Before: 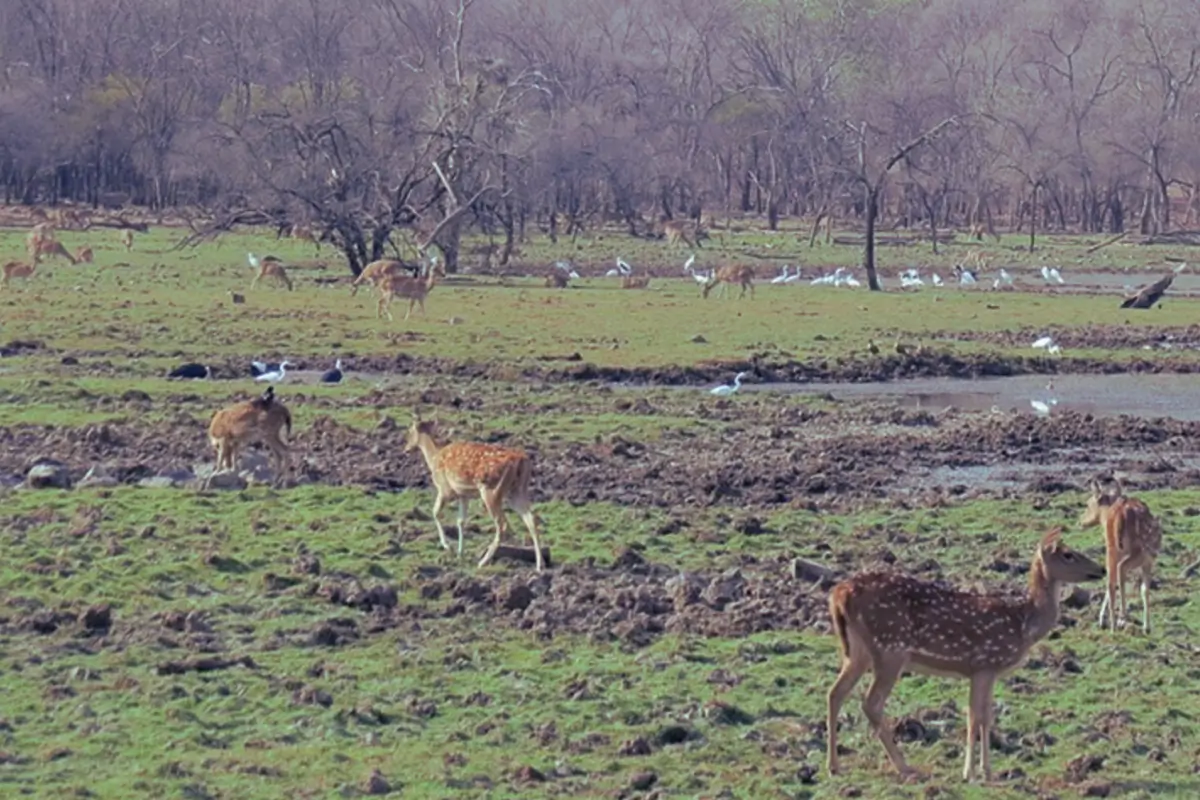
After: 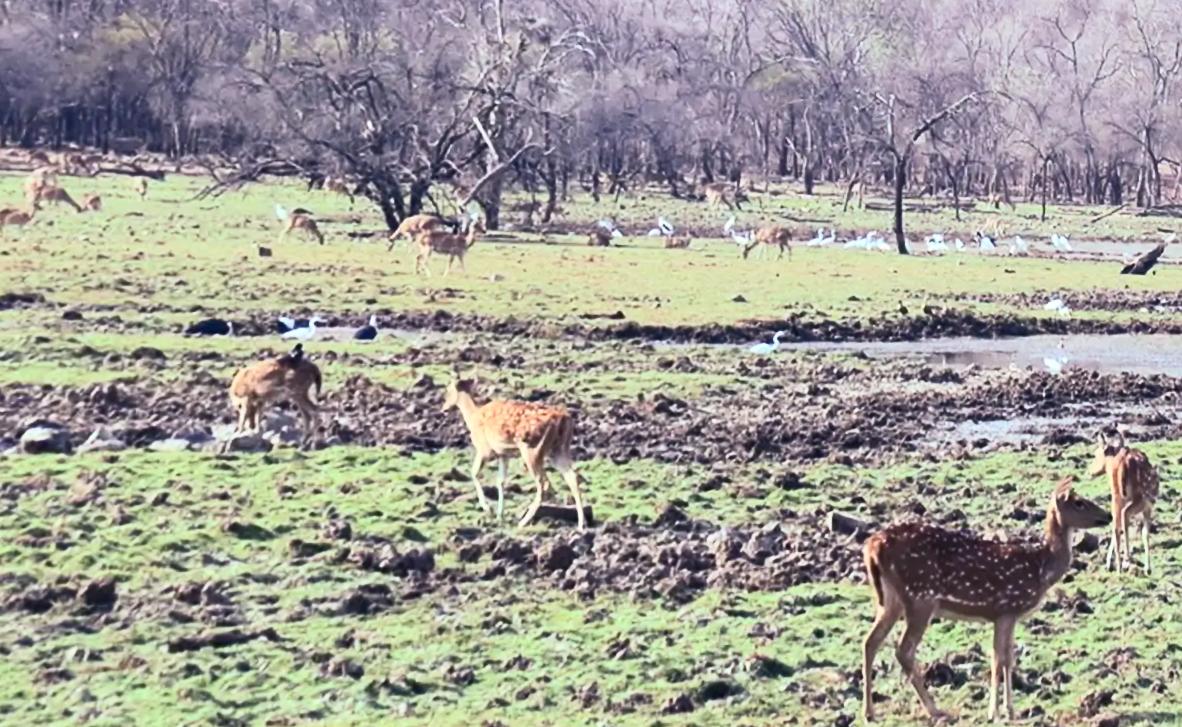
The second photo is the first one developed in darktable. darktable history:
contrast brightness saturation: contrast 0.62, brightness 0.34, saturation 0.14
rotate and perspective: rotation -0.013°, lens shift (vertical) -0.027, lens shift (horizontal) 0.178, crop left 0.016, crop right 0.989, crop top 0.082, crop bottom 0.918
